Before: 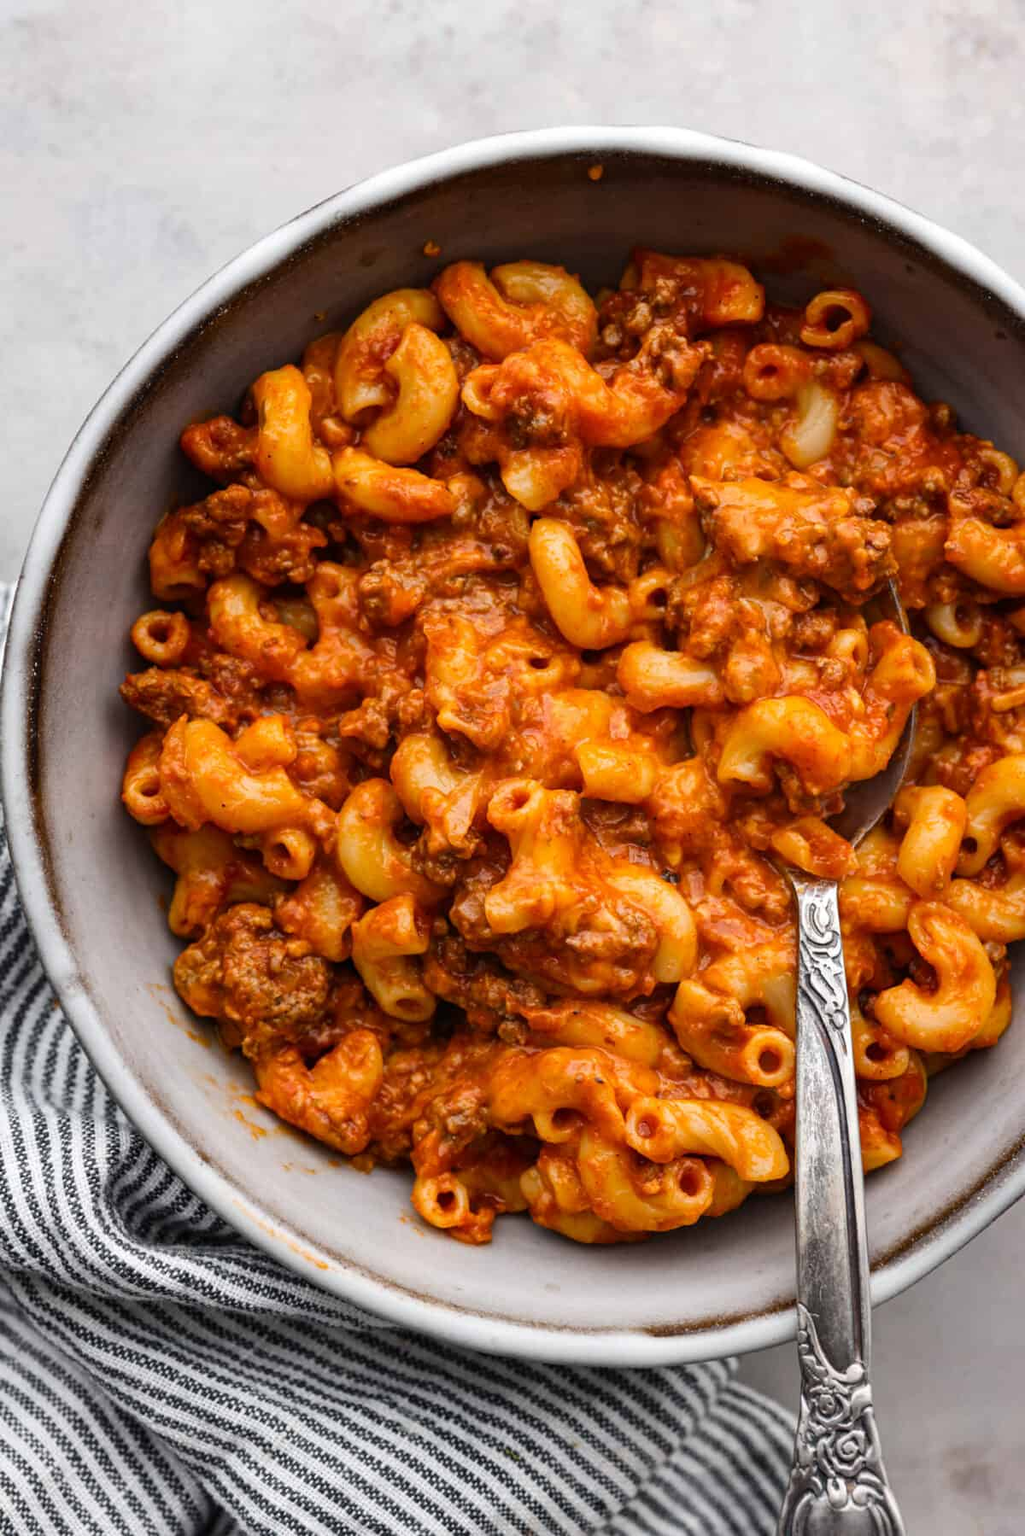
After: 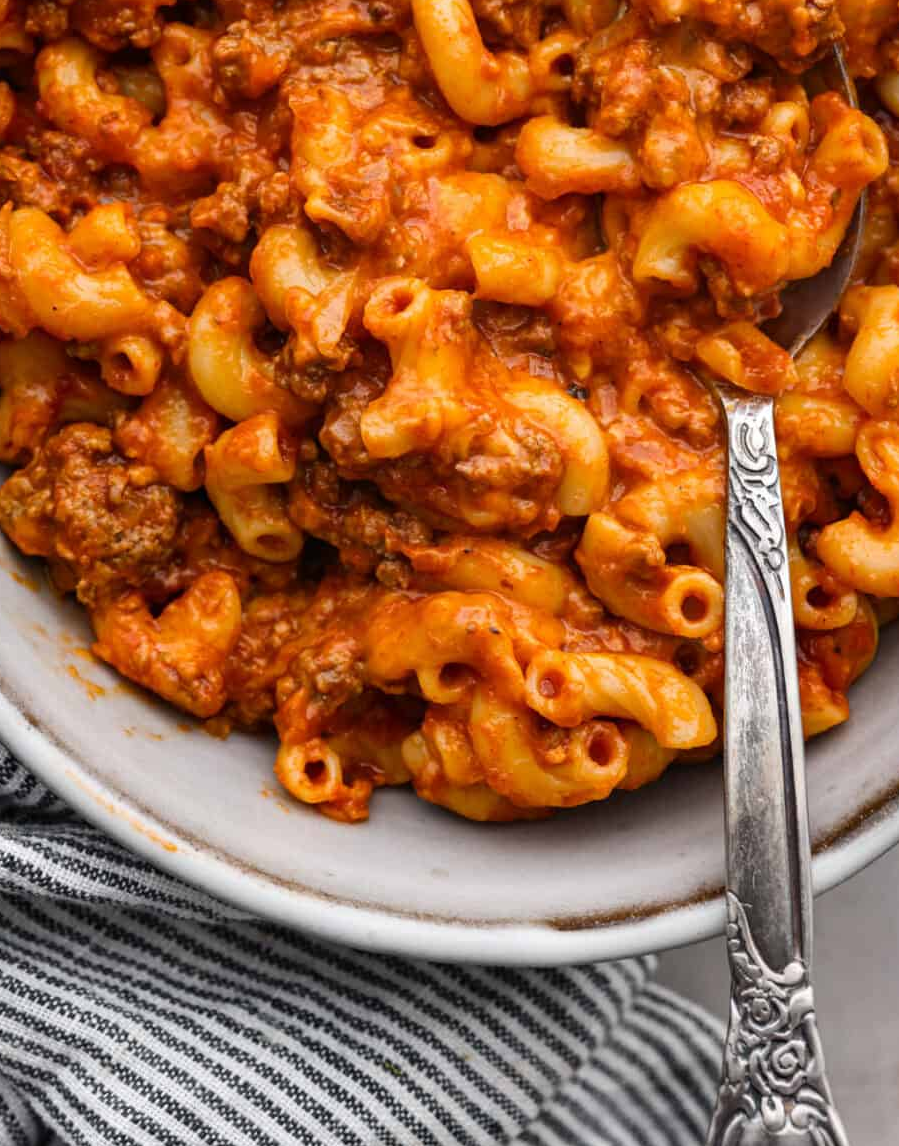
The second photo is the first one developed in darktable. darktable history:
crop and rotate: left 17.295%, top 35.367%, right 7.784%, bottom 0.931%
